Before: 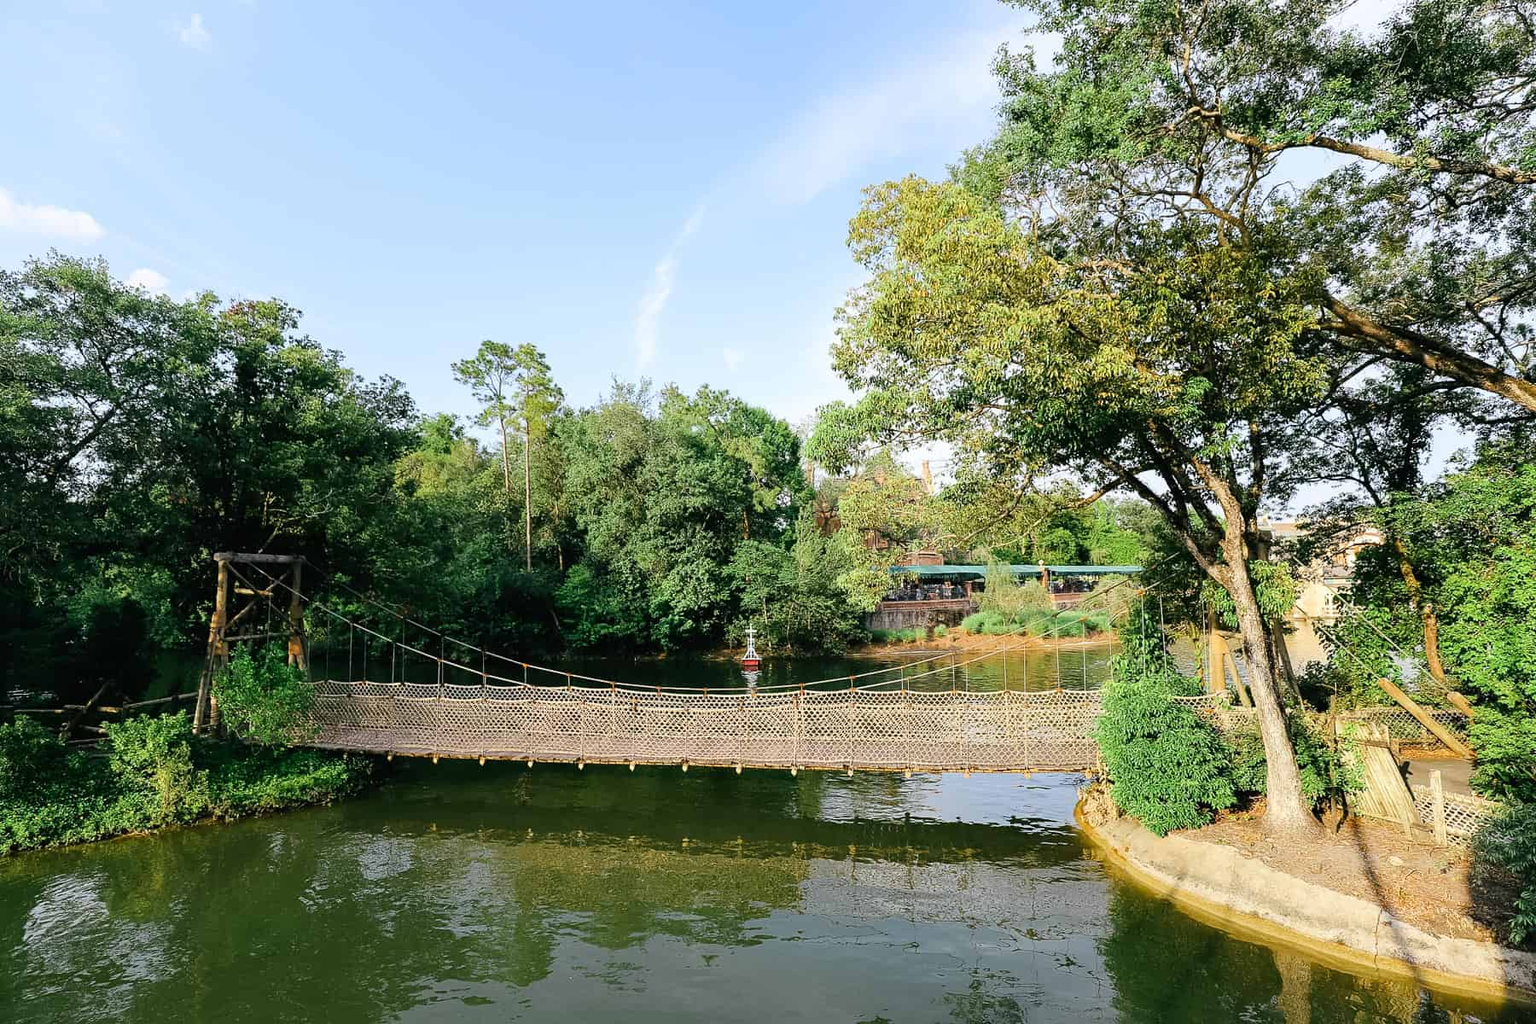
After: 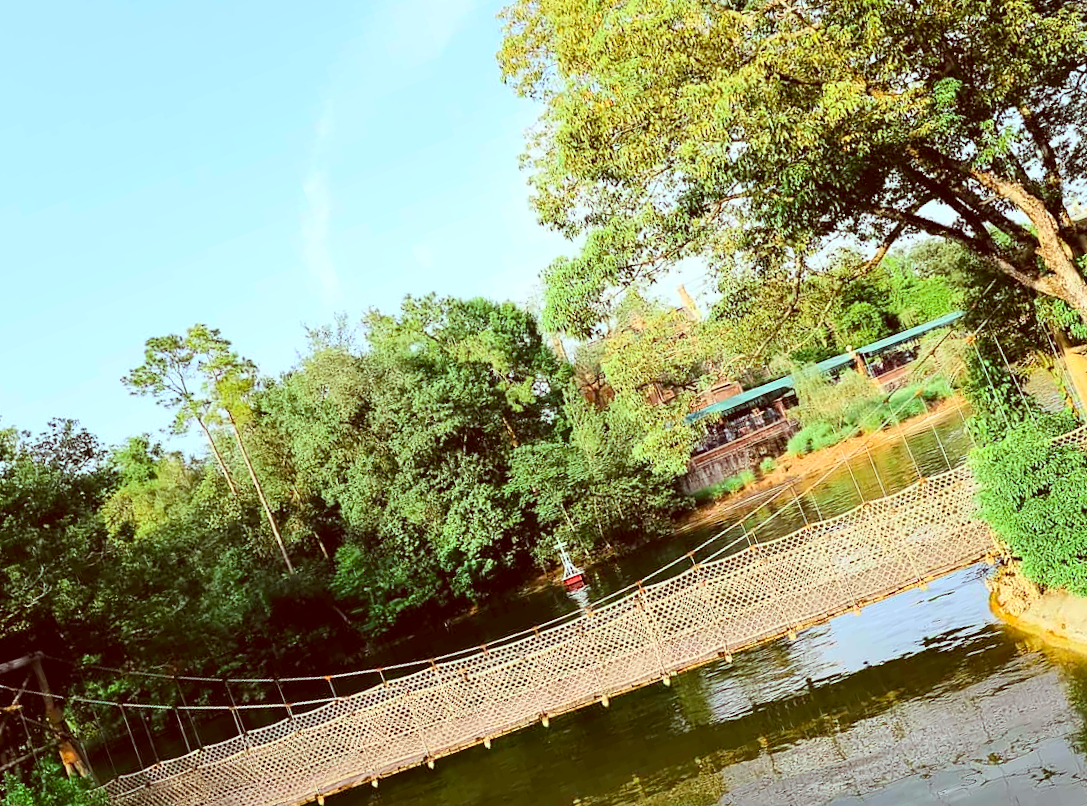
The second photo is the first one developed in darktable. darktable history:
crop and rotate: angle 21.01°, left 6.813%, right 4.281%, bottom 1.076%
contrast brightness saturation: contrast 0.2, brightness 0.164, saturation 0.224
color correction: highlights a* -7.16, highlights b* -0.162, shadows a* 20.59, shadows b* 12.49
